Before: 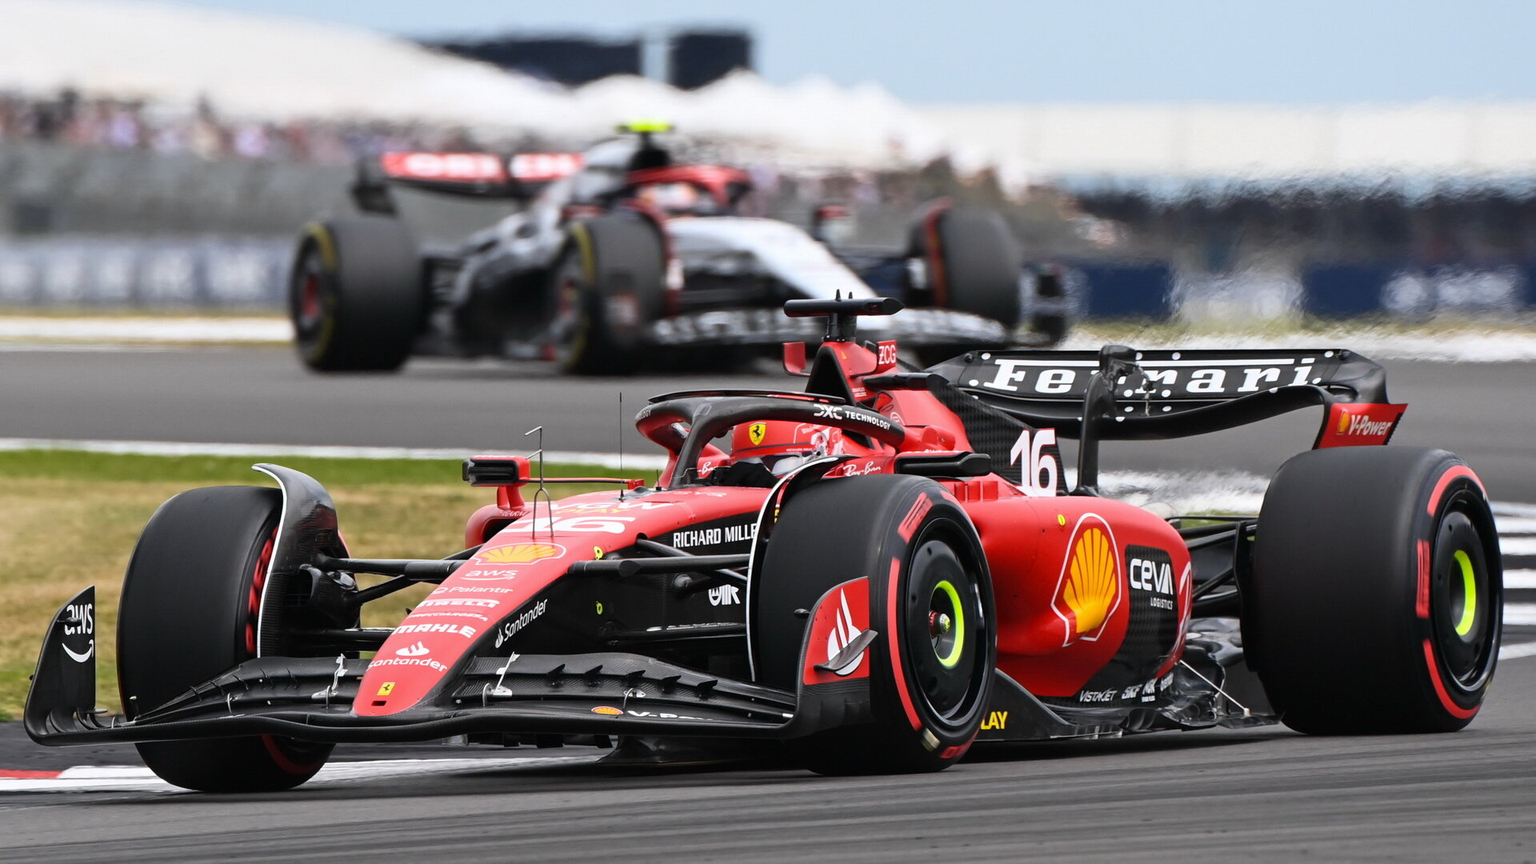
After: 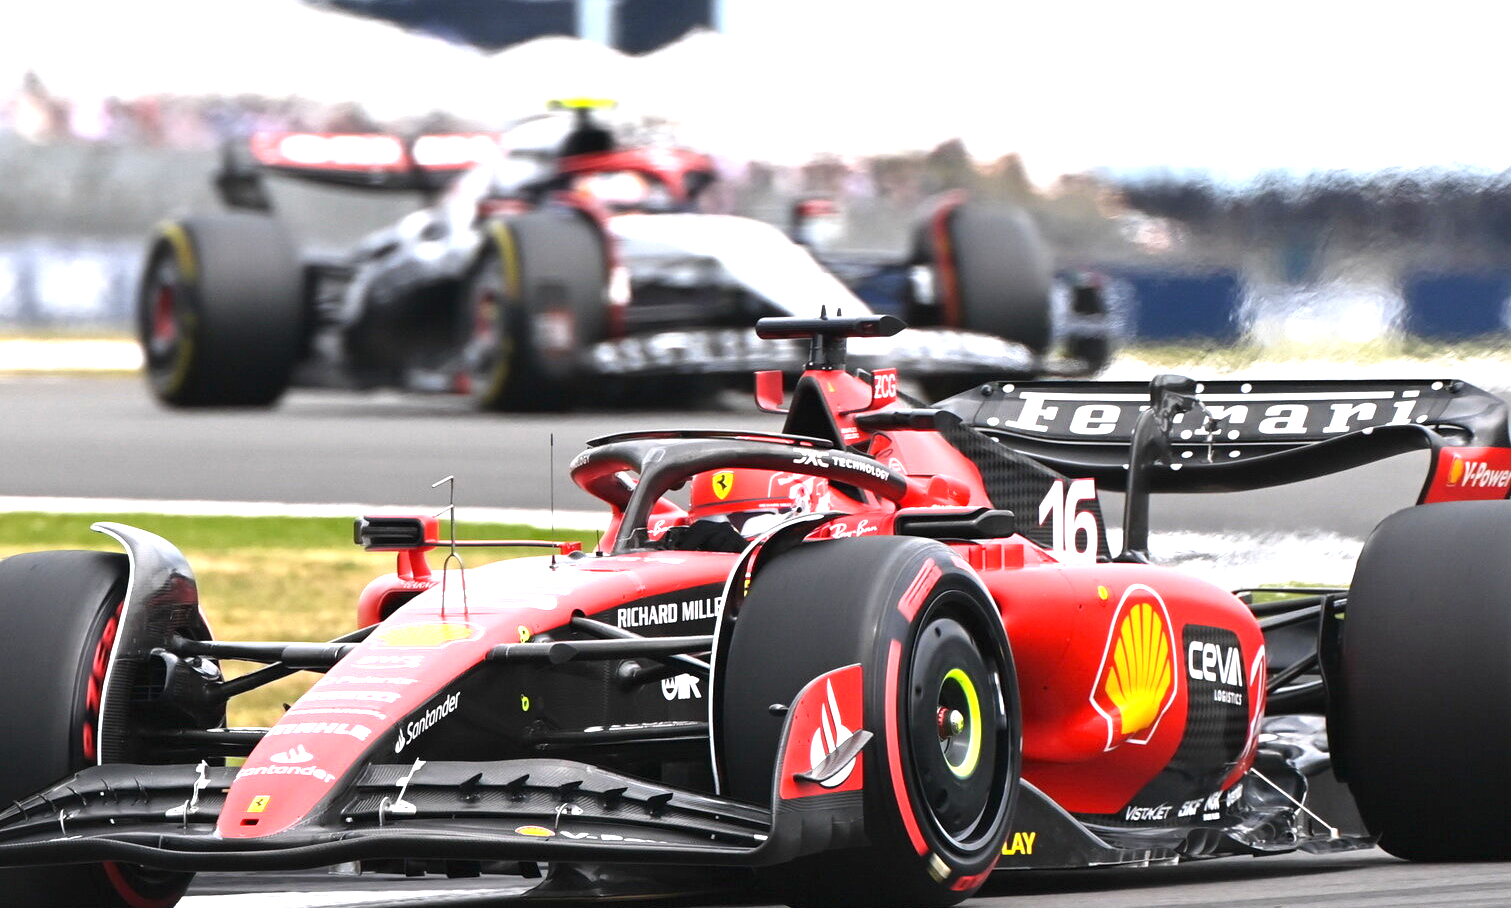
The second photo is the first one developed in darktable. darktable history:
crop: left 11.692%, top 5.323%, right 9.588%, bottom 10.537%
exposure: black level correction 0, exposure 1.199 EV, compensate highlight preservation false
